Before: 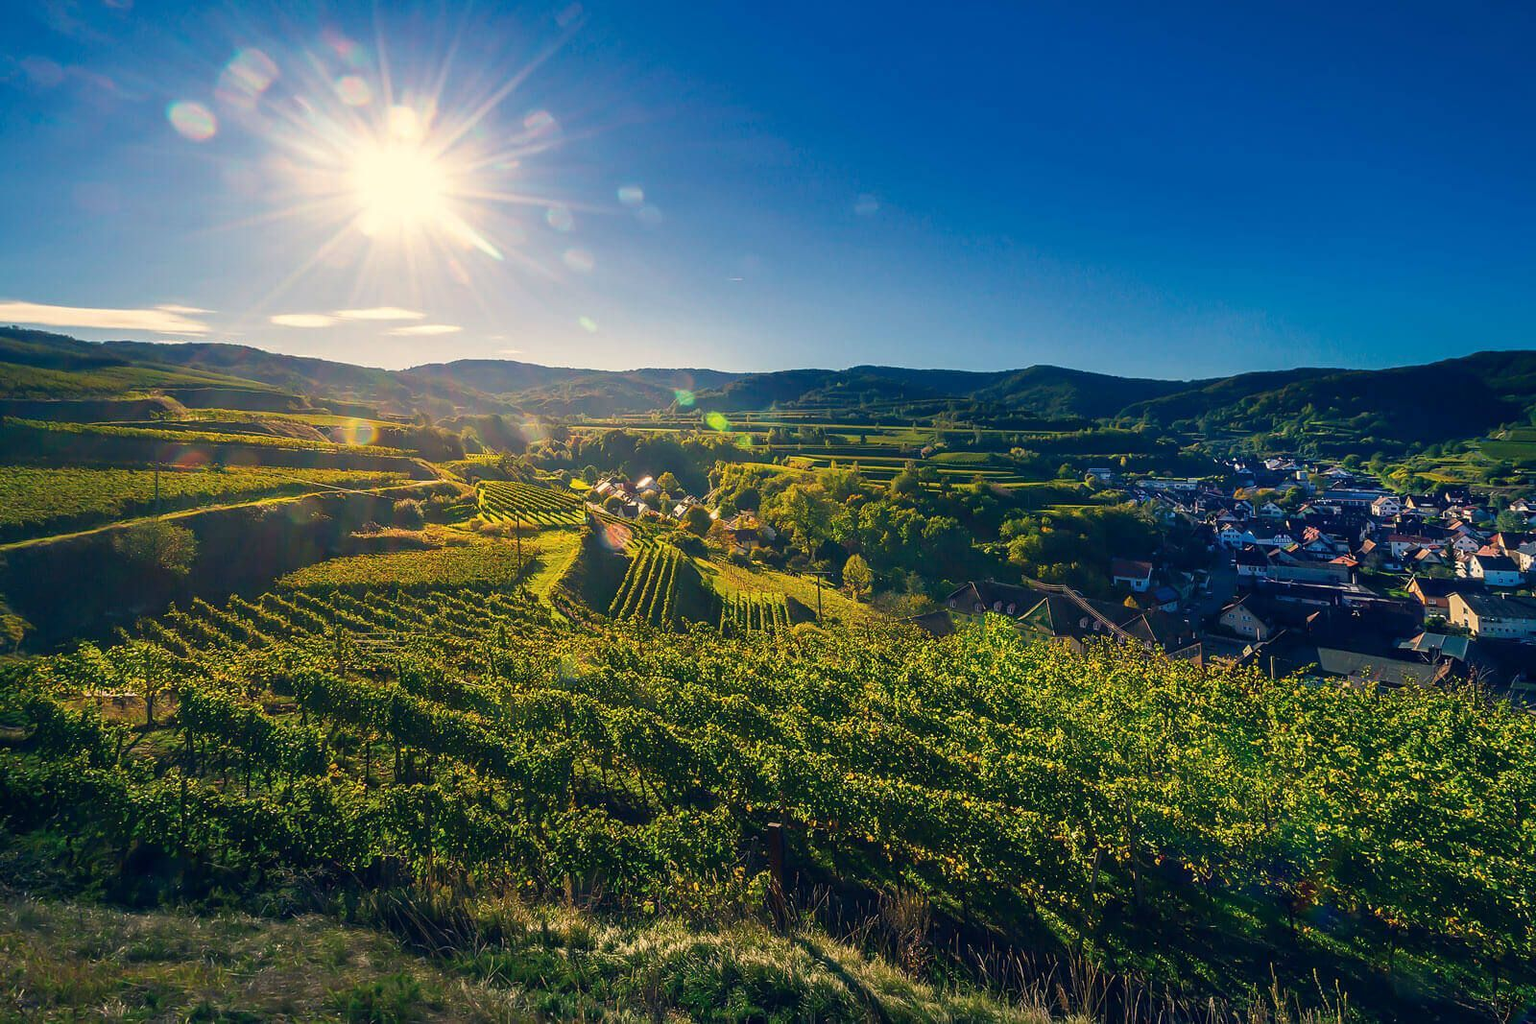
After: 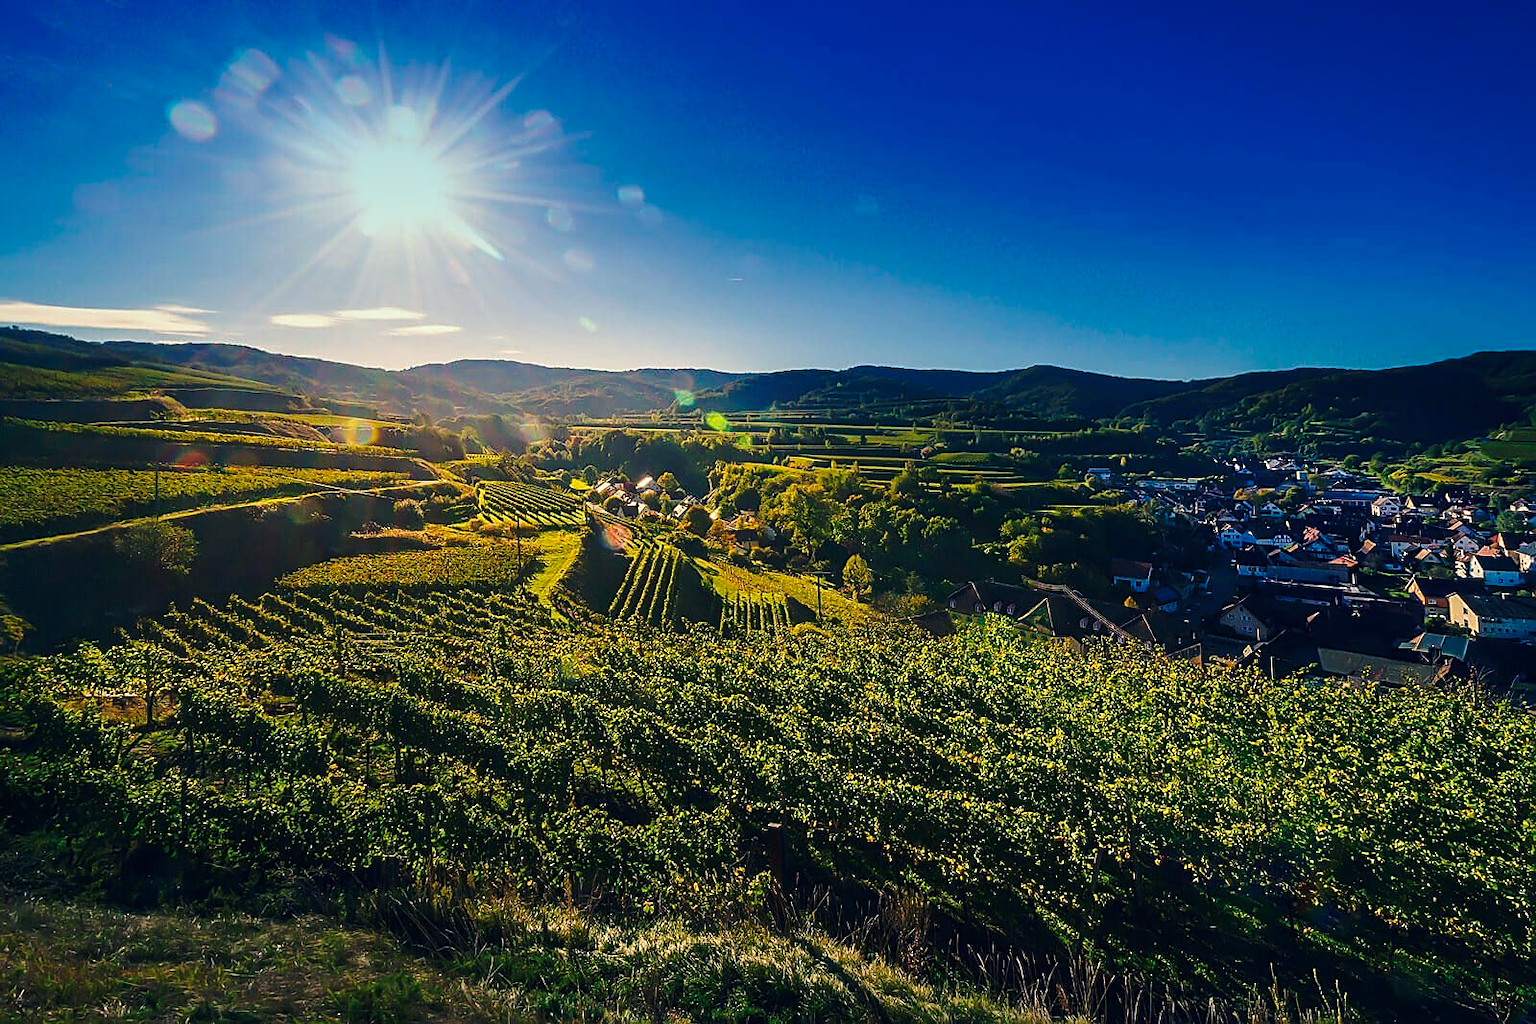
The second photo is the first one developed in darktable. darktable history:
sharpen: on, module defaults
base curve: curves: ch0 [(0, 0) (0.073, 0.04) (0.157, 0.139) (0.492, 0.492) (0.758, 0.758) (1, 1)], preserve colors none
graduated density: density 2.02 EV, hardness 44%, rotation 0.374°, offset 8.21, hue 208.8°, saturation 97%
